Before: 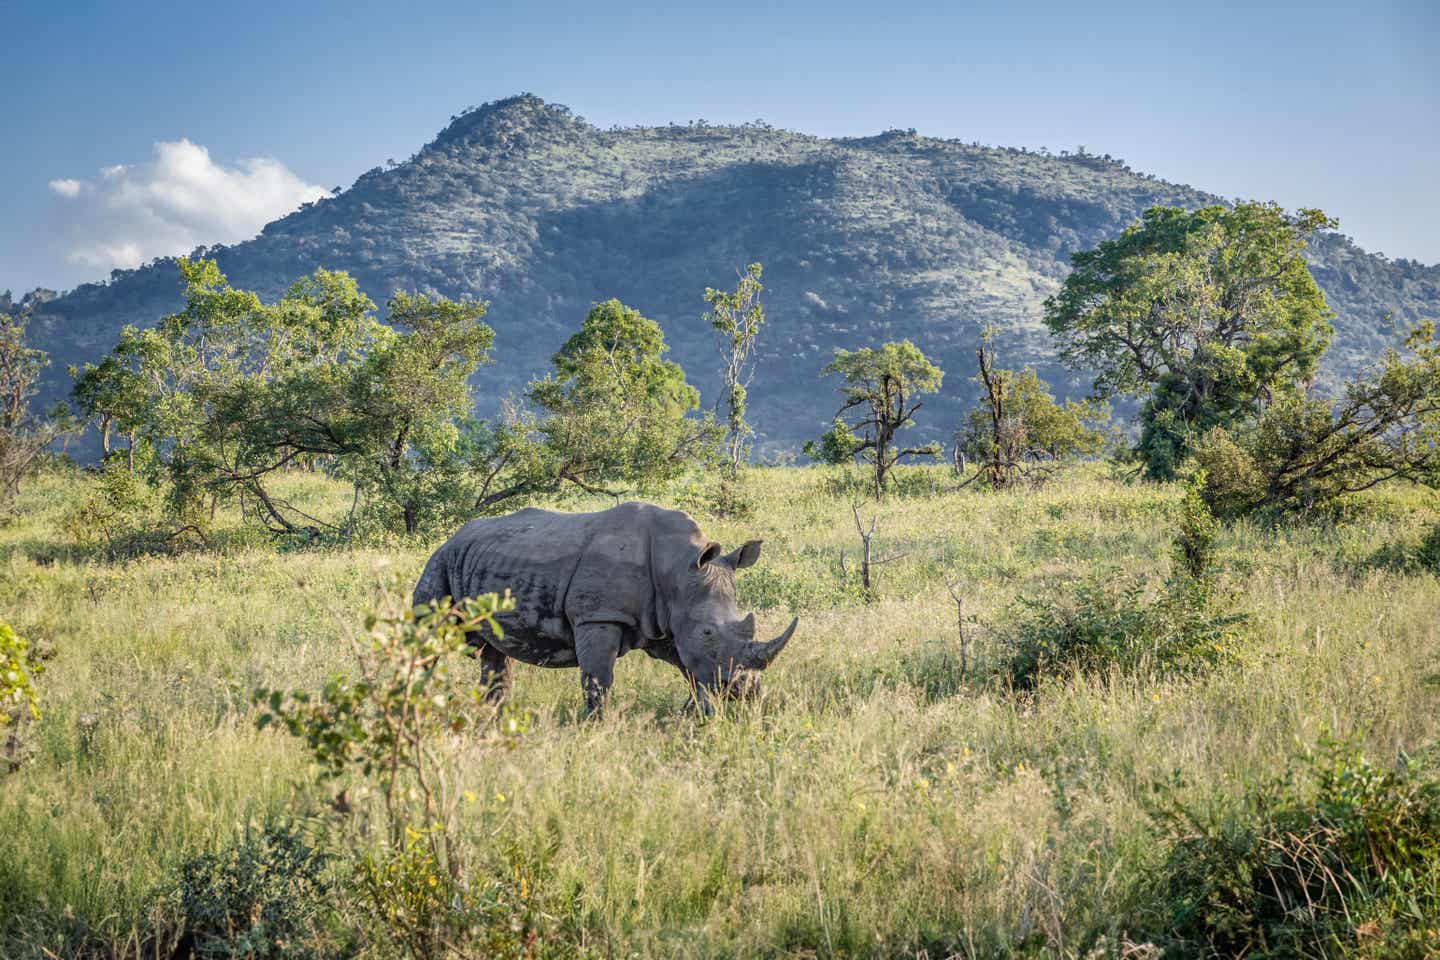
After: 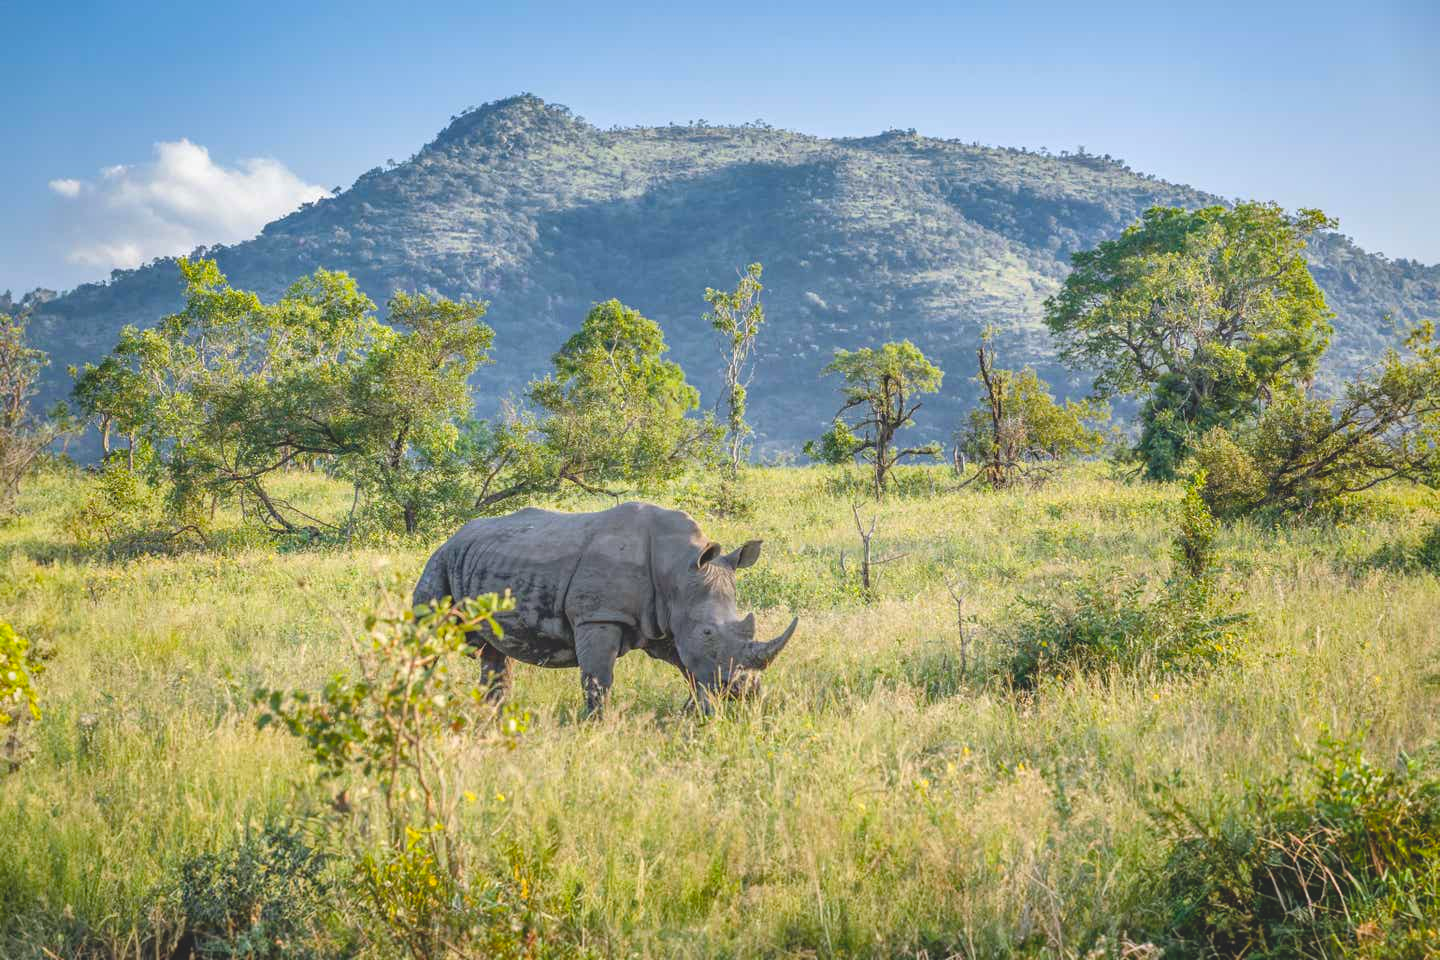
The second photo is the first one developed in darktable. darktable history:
color balance rgb: shadows lift › chroma 3.989%, shadows lift › hue 88.06°, perceptual saturation grading › global saturation 29.525%
tone curve: curves: ch0 [(0, 0.137) (1, 1)], color space Lab, independent channels, preserve colors none
